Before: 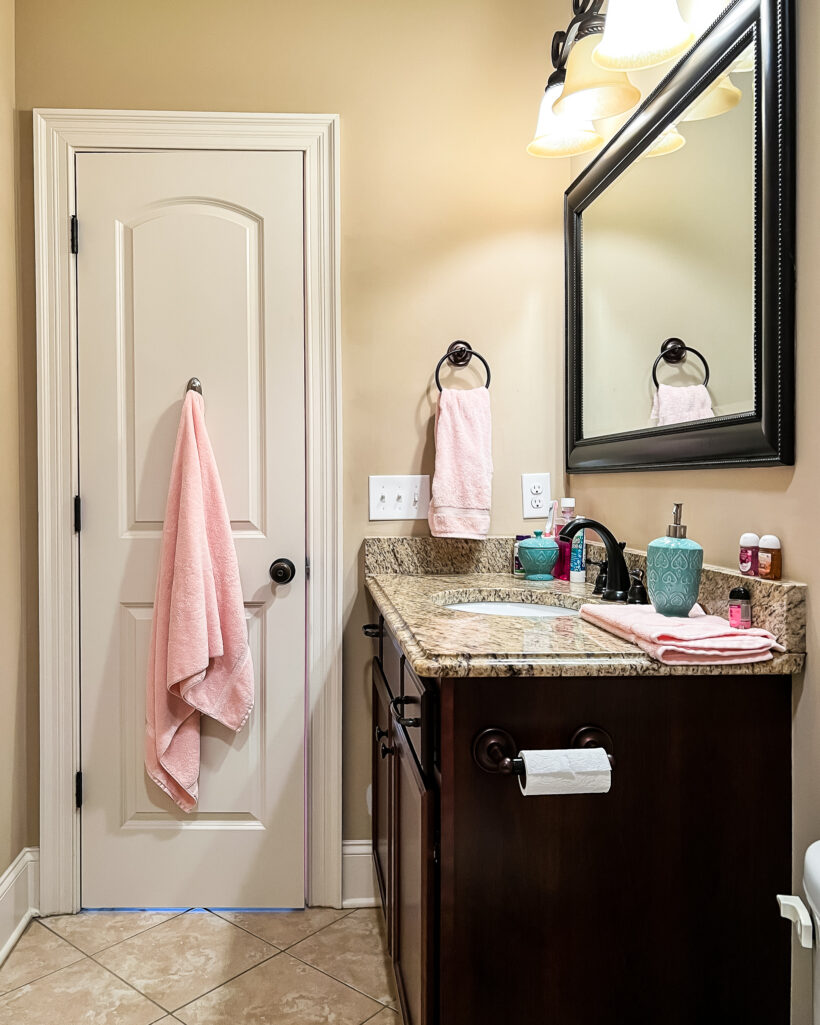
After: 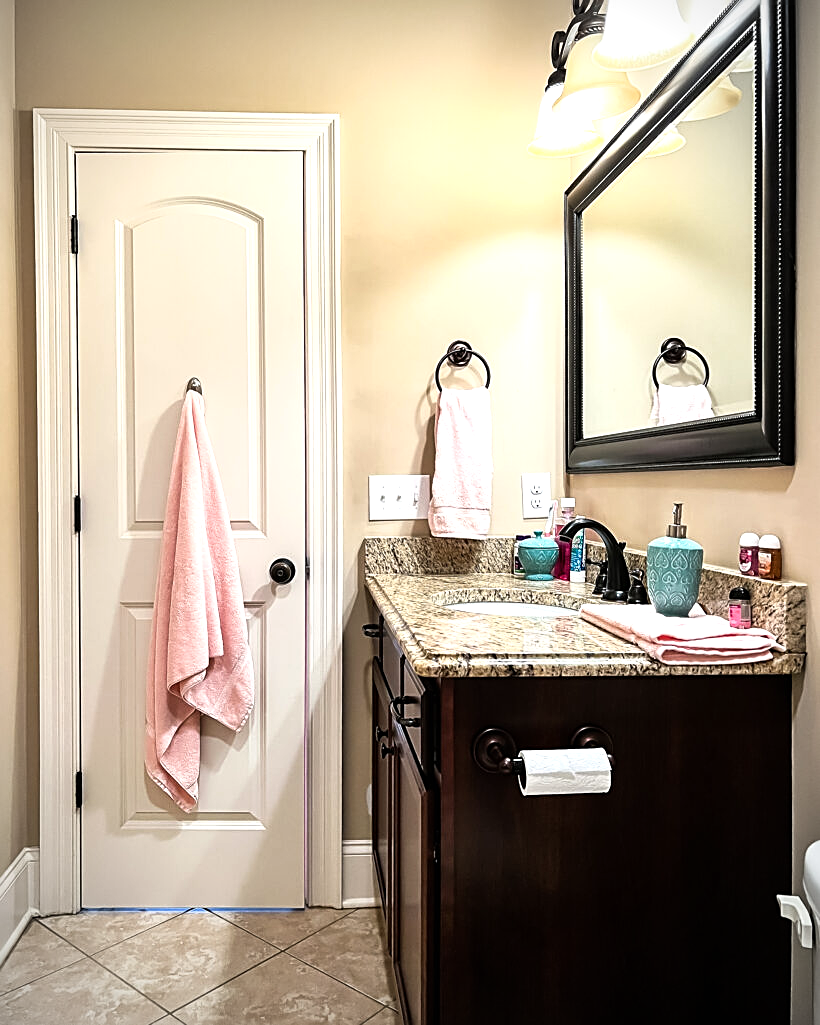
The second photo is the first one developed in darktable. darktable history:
rgb curve: curves: ch0 [(0, 0) (0.078, 0.051) (0.929, 0.956) (1, 1)], compensate middle gray true
sharpen: on, module defaults
base curve: curves: ch0 [(0, 0) (0.74, 0.67) (1, 1)]
vignetting: on, module defaults
exposure: black level correction 0, exposure 0.5 EV, compensate highlight preservation false
